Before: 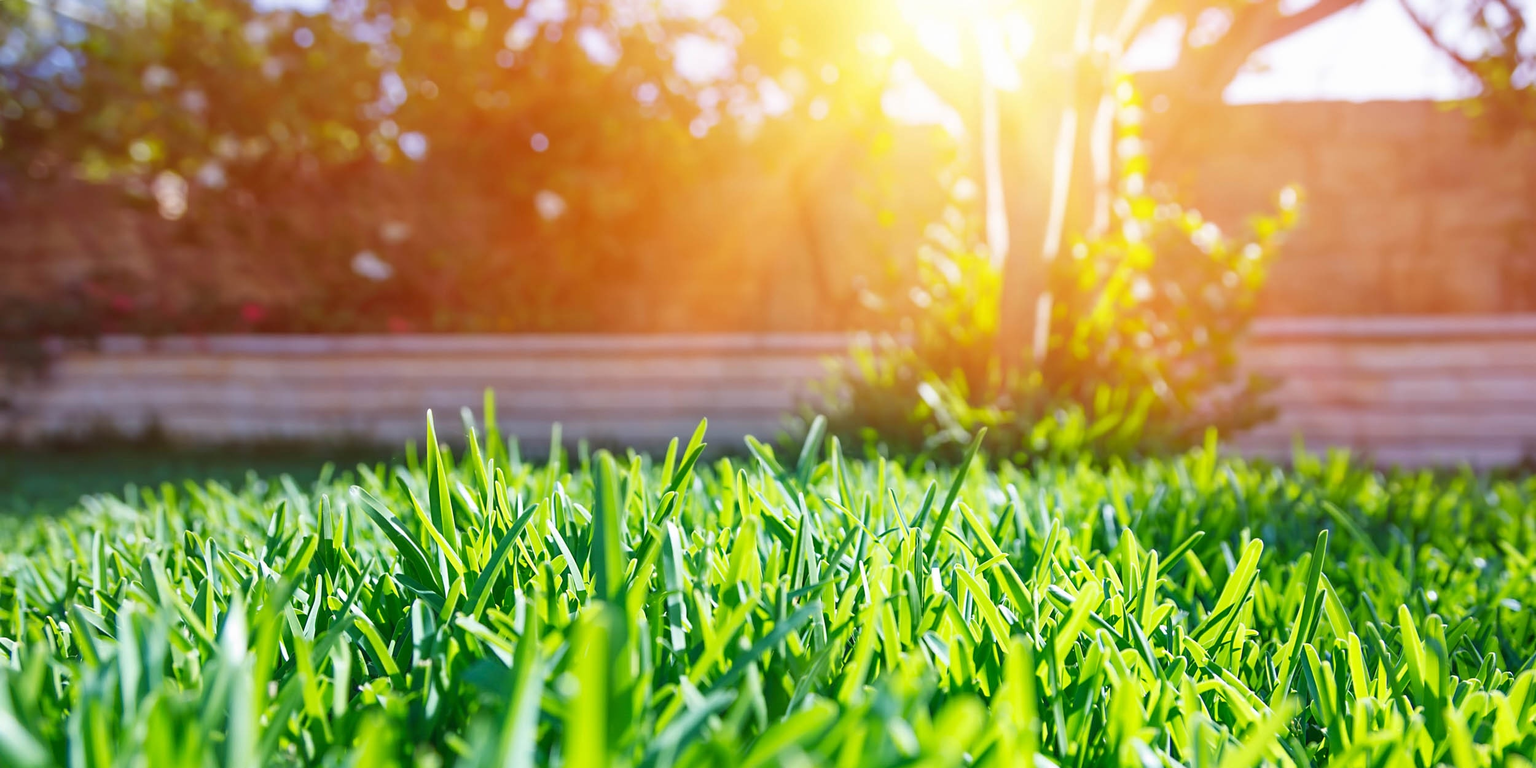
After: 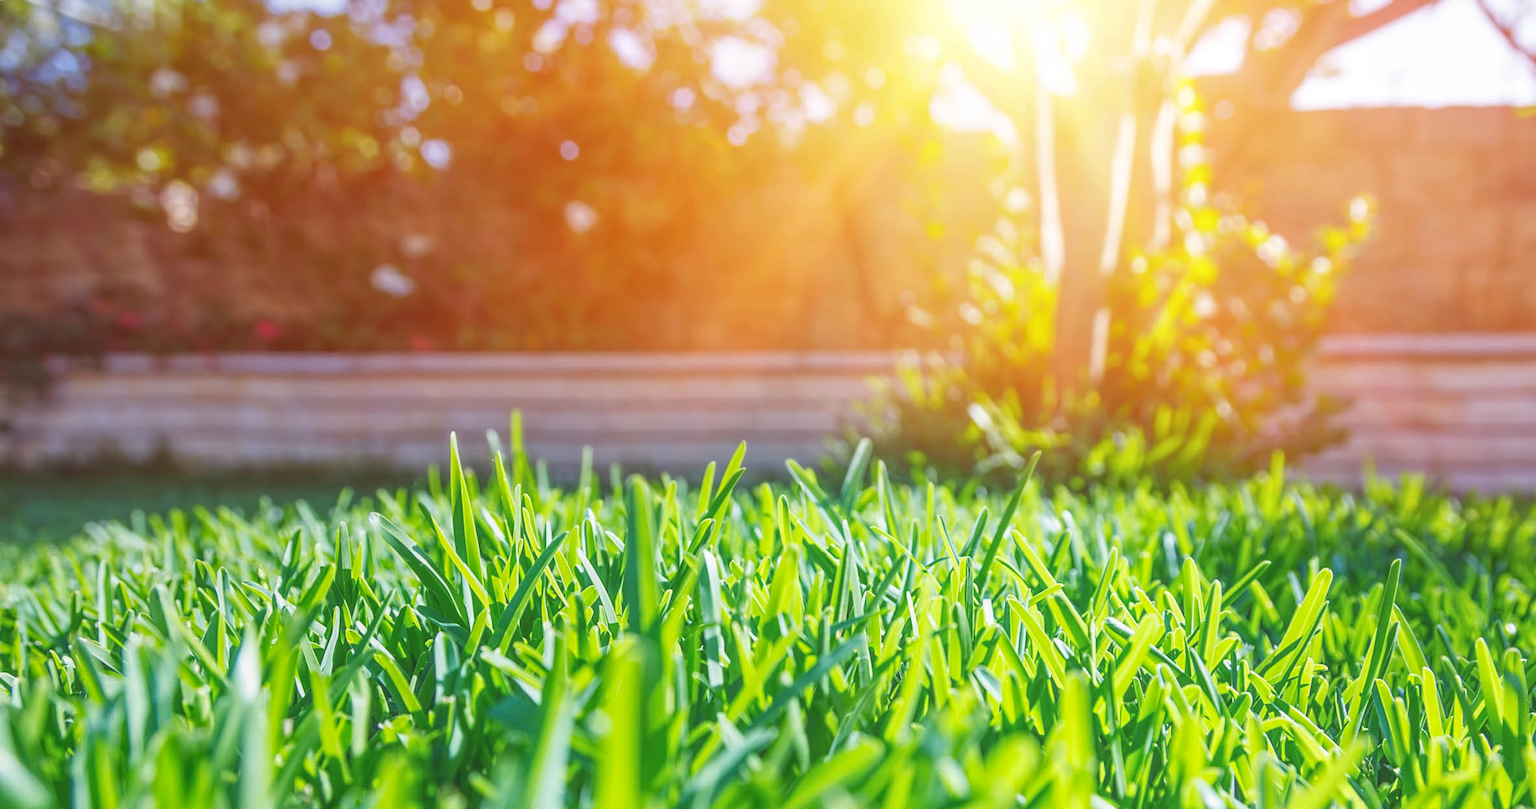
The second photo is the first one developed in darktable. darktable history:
local contrast: highlights 73%, shadows 15%, midtone range 0.197
crop and rotate: right 5.167%
